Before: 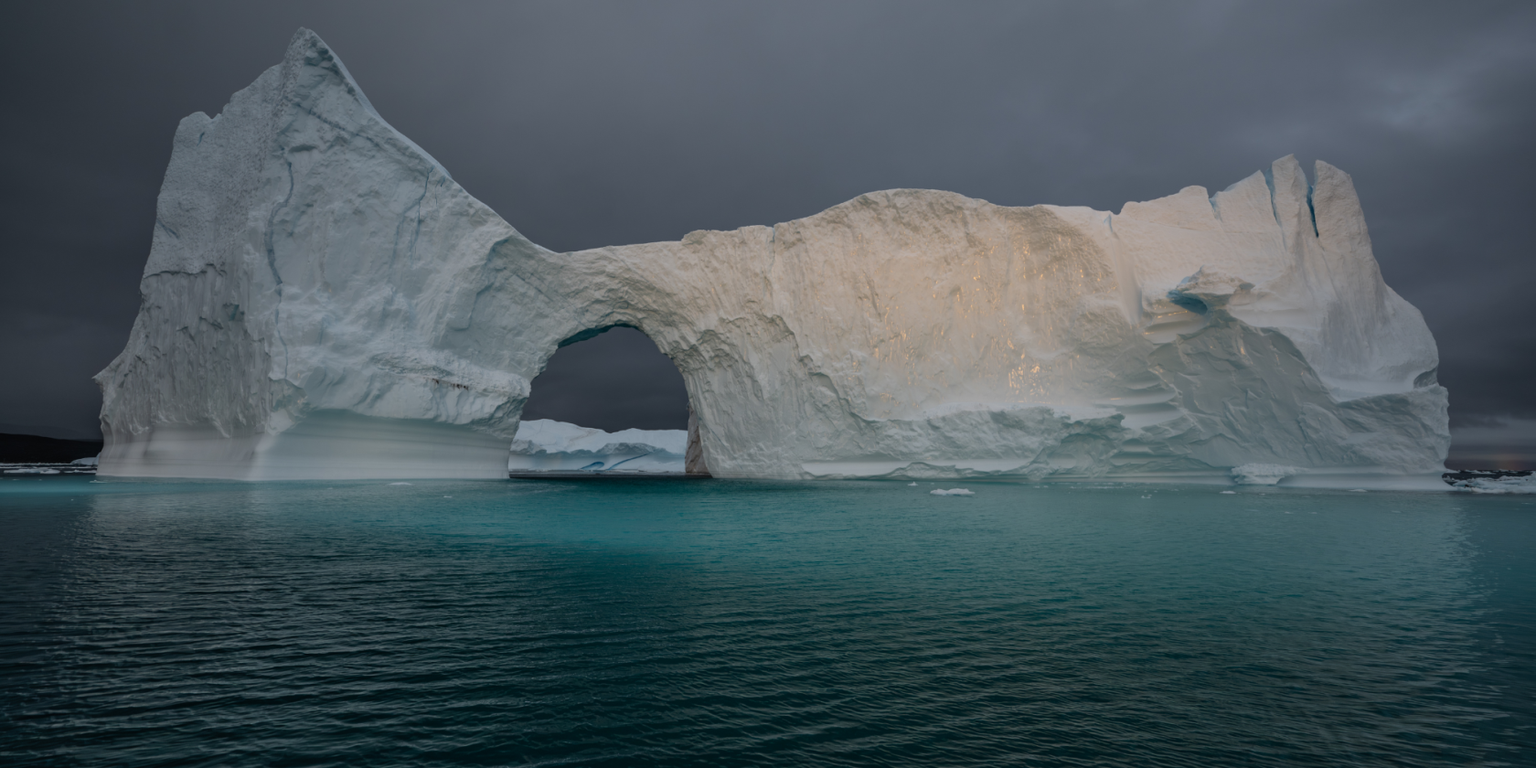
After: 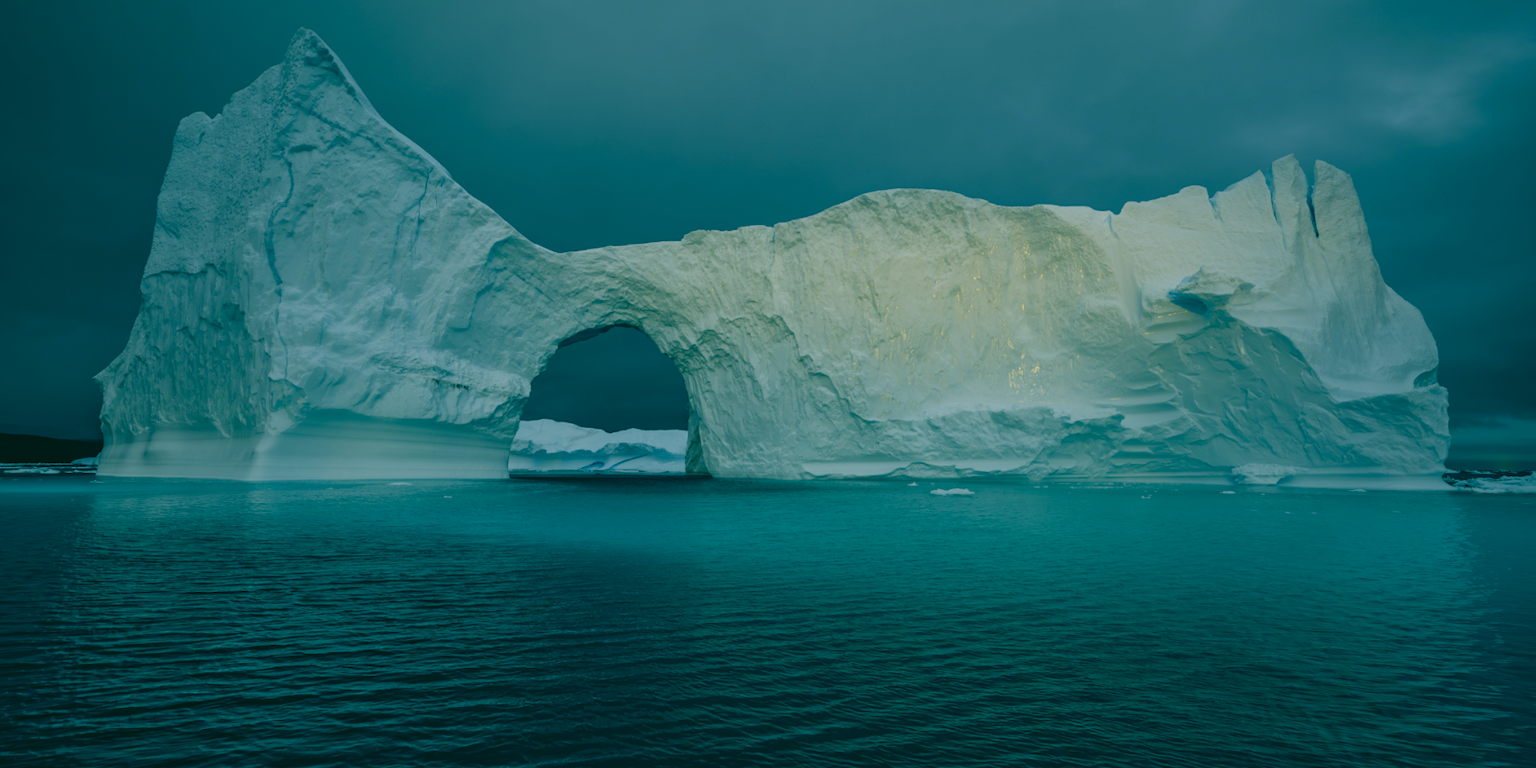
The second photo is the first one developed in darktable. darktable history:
white balance: red 0.871, blue 1.249
color correction: highlights a* 1.83, highlights b* 34.02, shadows a* -36.68, shadows b* -5.48
